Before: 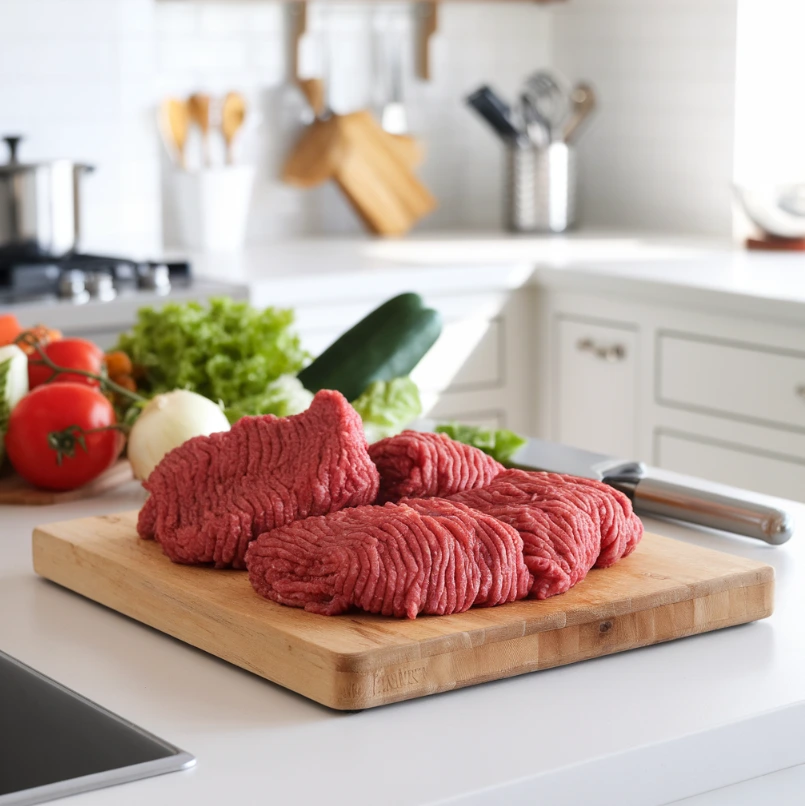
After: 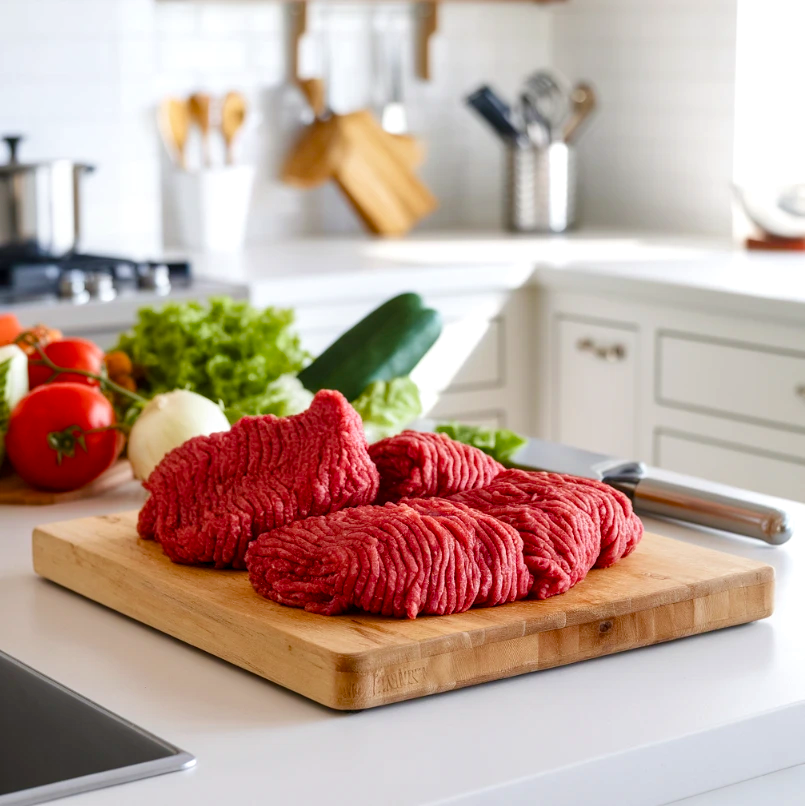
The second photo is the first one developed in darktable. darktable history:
exposure: black level correction 0, compensate exposure bias true, compensate highlight preservation false
rotate and perspective: crop left 0, crop top 0
local contrast: on, module defaults
color balance rgb: perceptual saturation grading › global saturation 20%, perceptual saturation grading › highlights -25%, perceptual saturation grading › shadows 50%
velvia: on, module defaults
